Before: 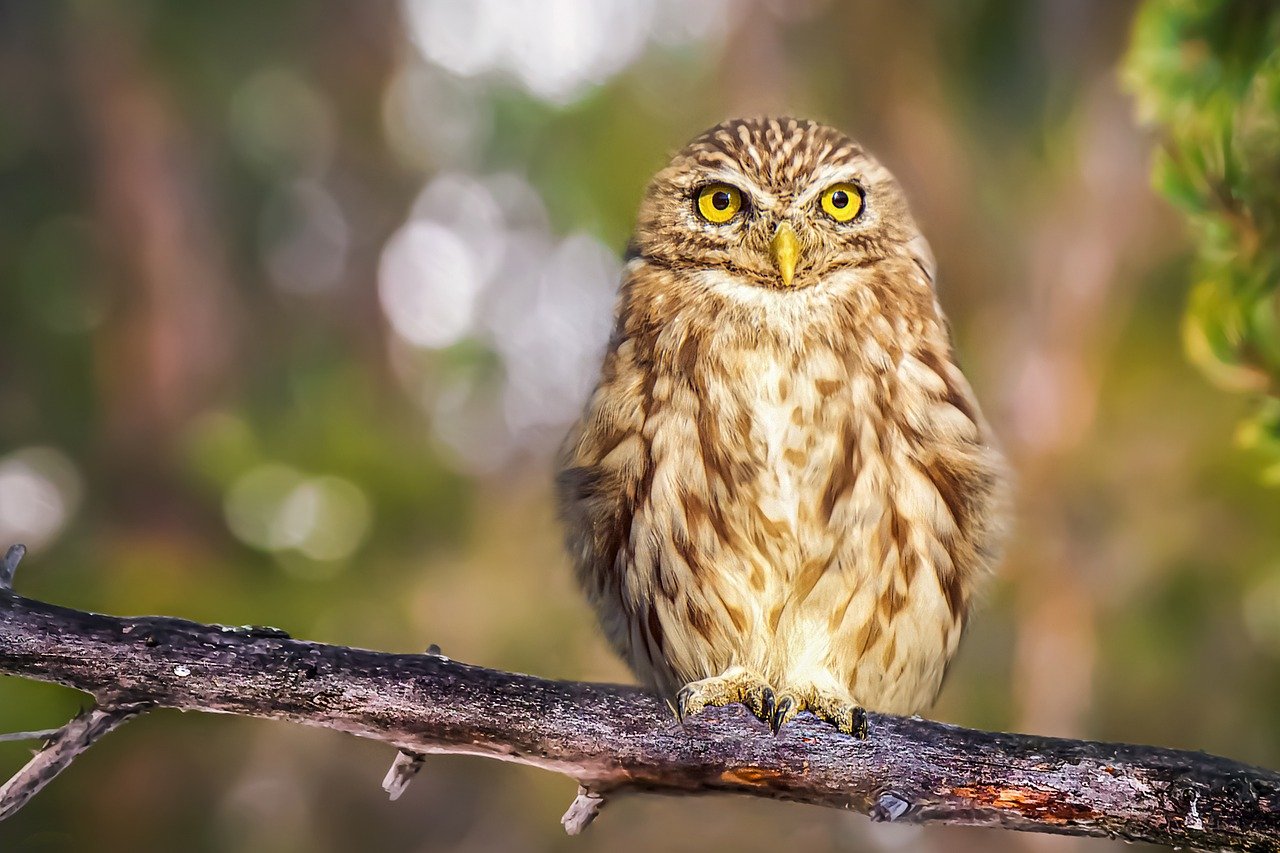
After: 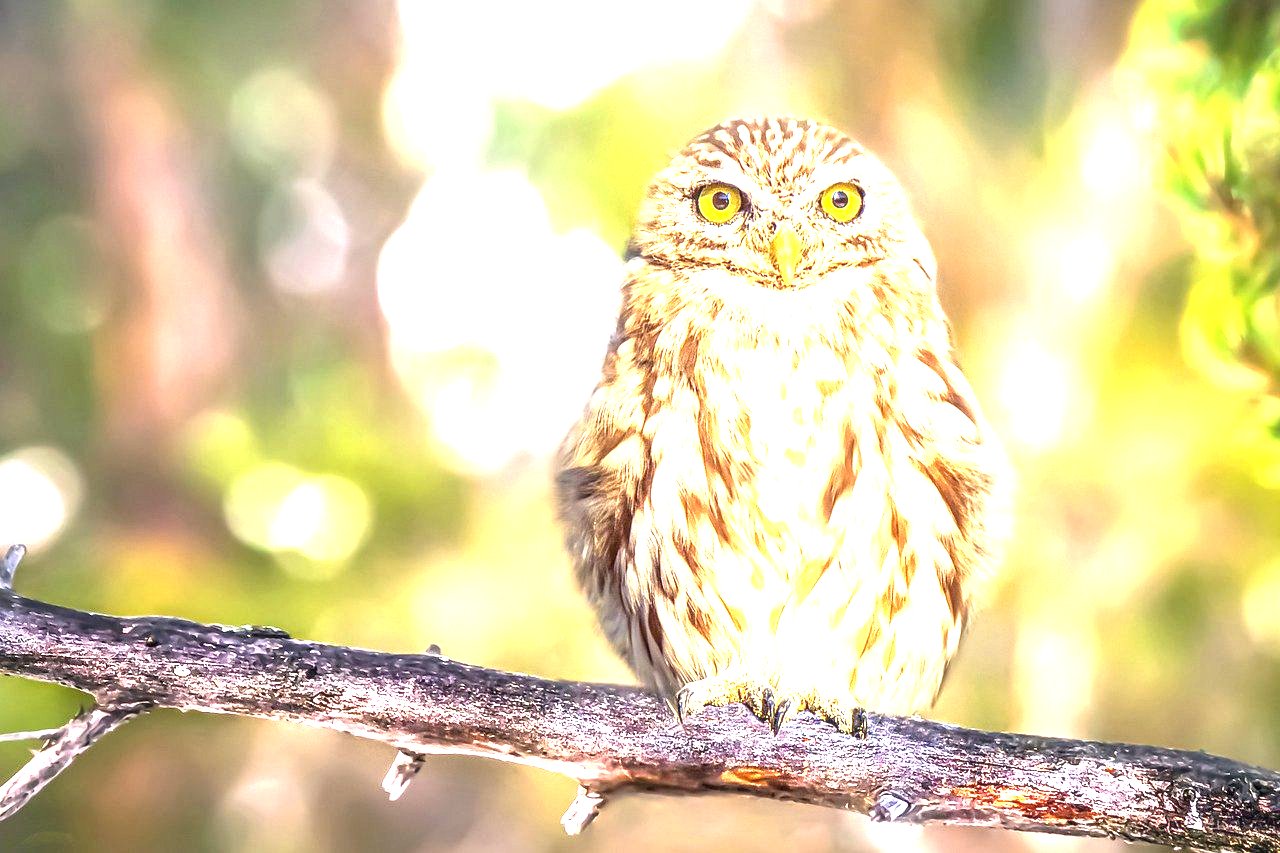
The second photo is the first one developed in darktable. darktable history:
exposure: exposure 2.207 EV, compensate highlight preservation false
local contrast: on, module defaults
color balance rgb: global vibrance 0.5%
